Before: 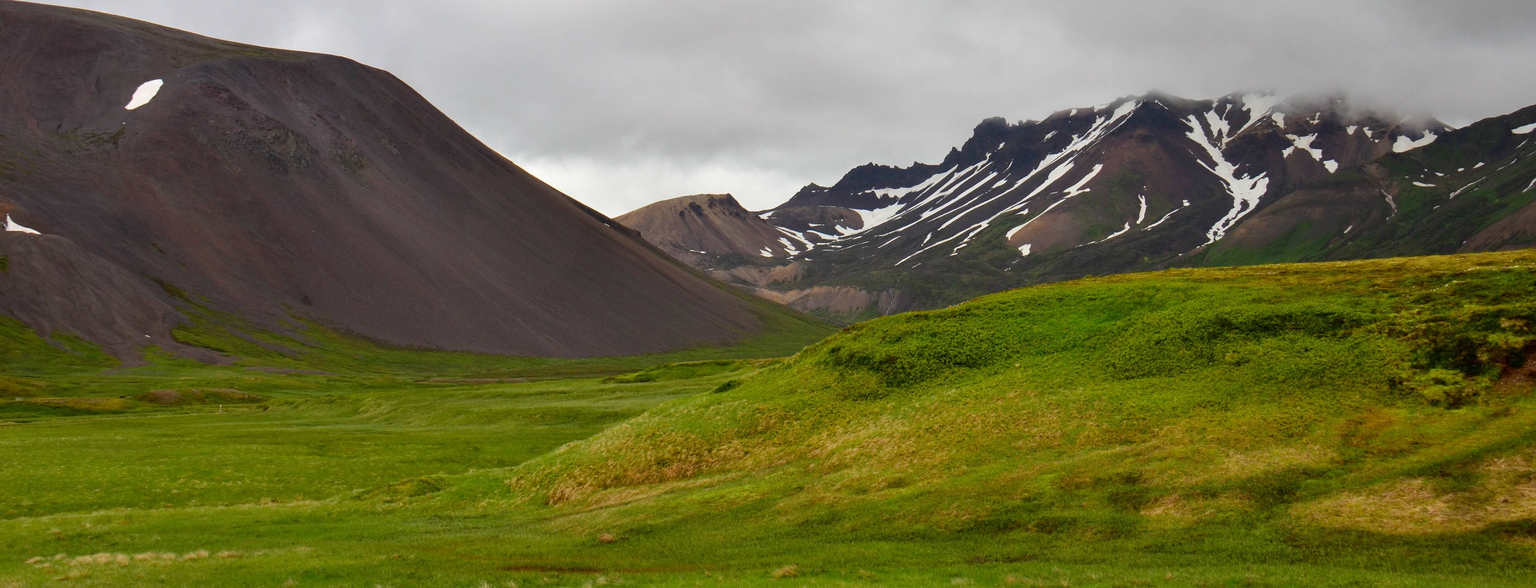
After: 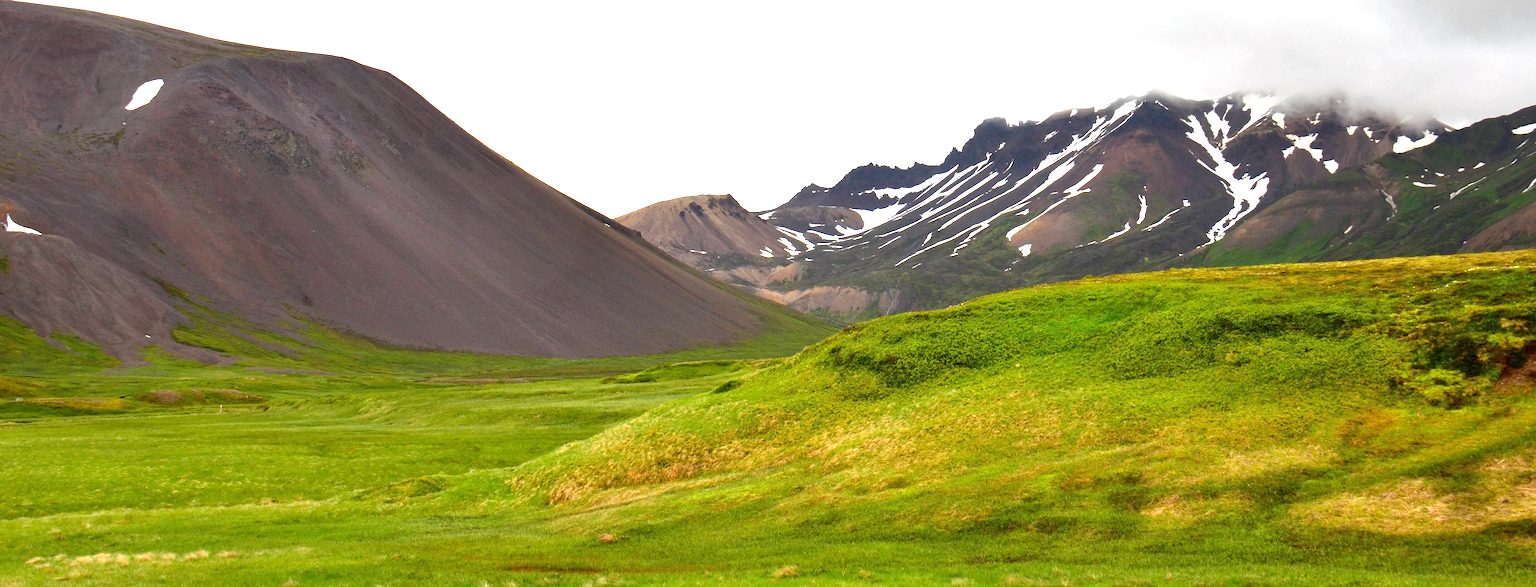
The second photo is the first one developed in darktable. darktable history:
exposure: exposure 1.213 EV, compensate highlight preservation false
